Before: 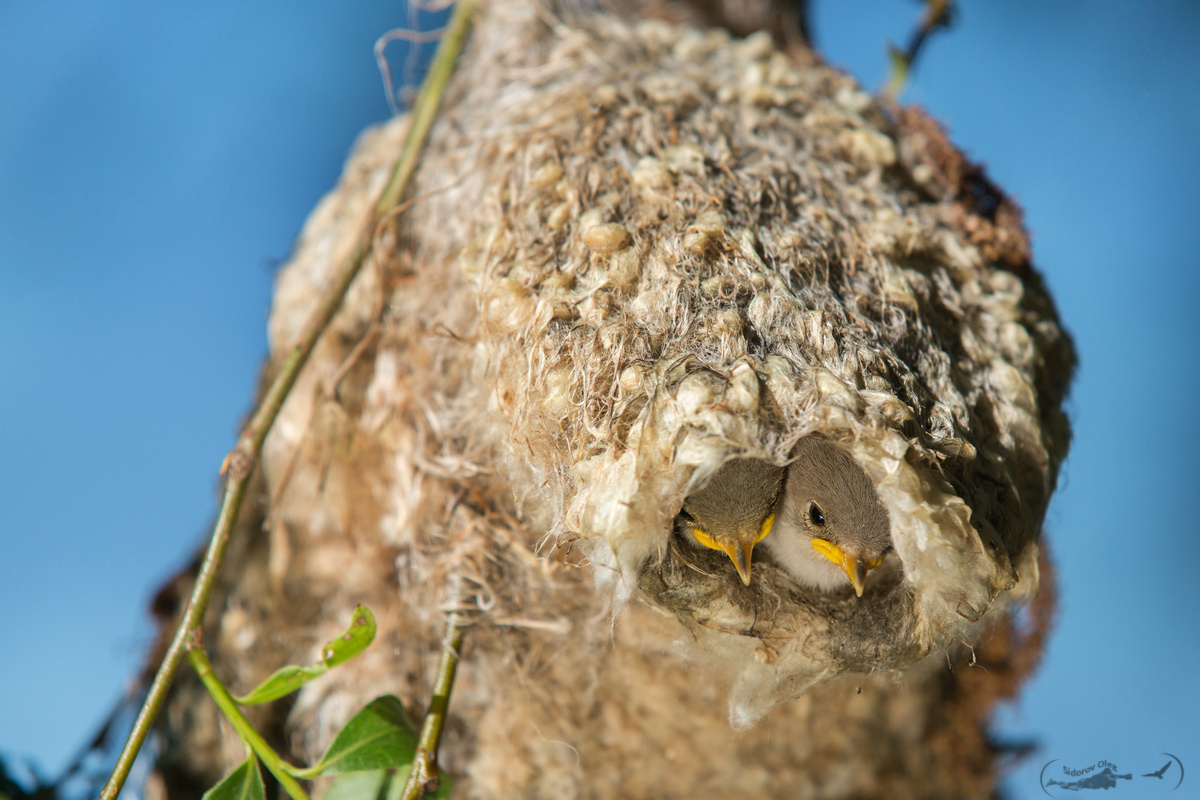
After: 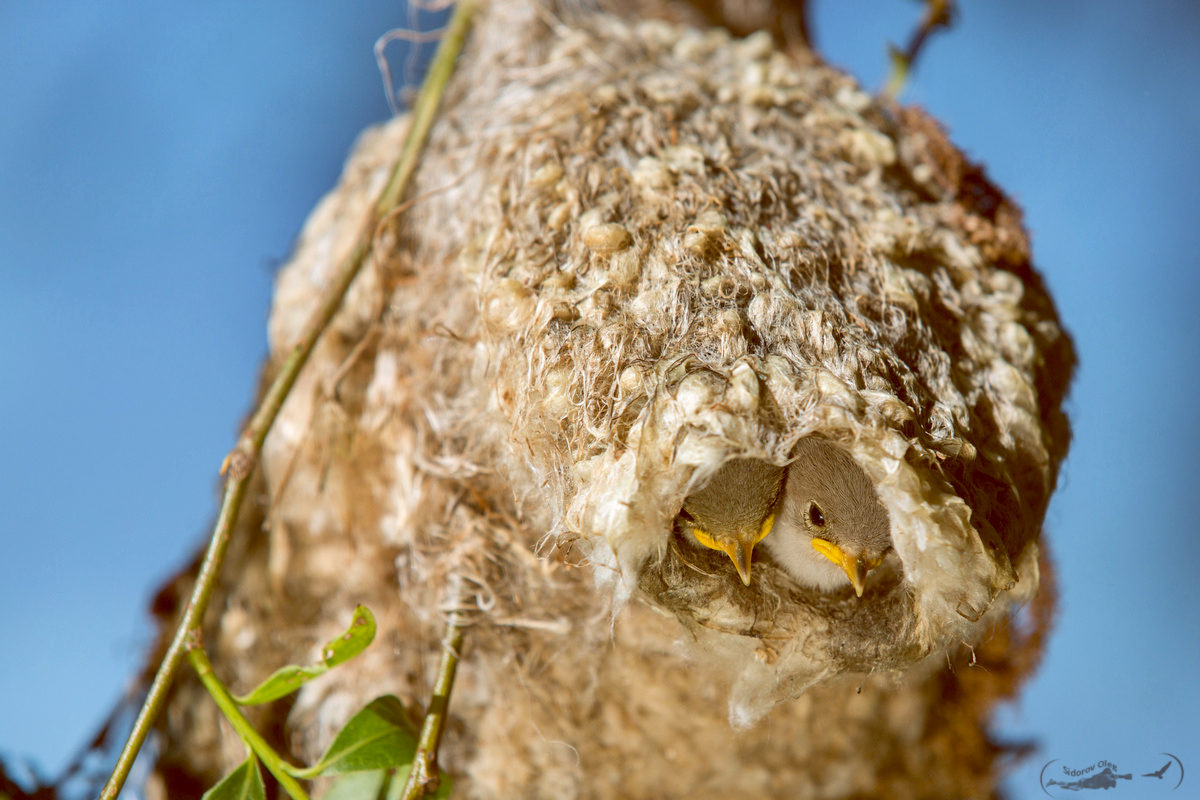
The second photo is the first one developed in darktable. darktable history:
local contrast: mode bilateral grid, contrast 20, coarseness 50, detail 120%, midtone range 0.2
color balance: lift [1, 1.011, 0.999, 0.989], gamma [1.109, 1.045, 1.039, 0.955], gain [0.917, 0.936, 0.952, 1.064], contrast 2.32%, contrast fulcrum 19%, output saturation 101%
